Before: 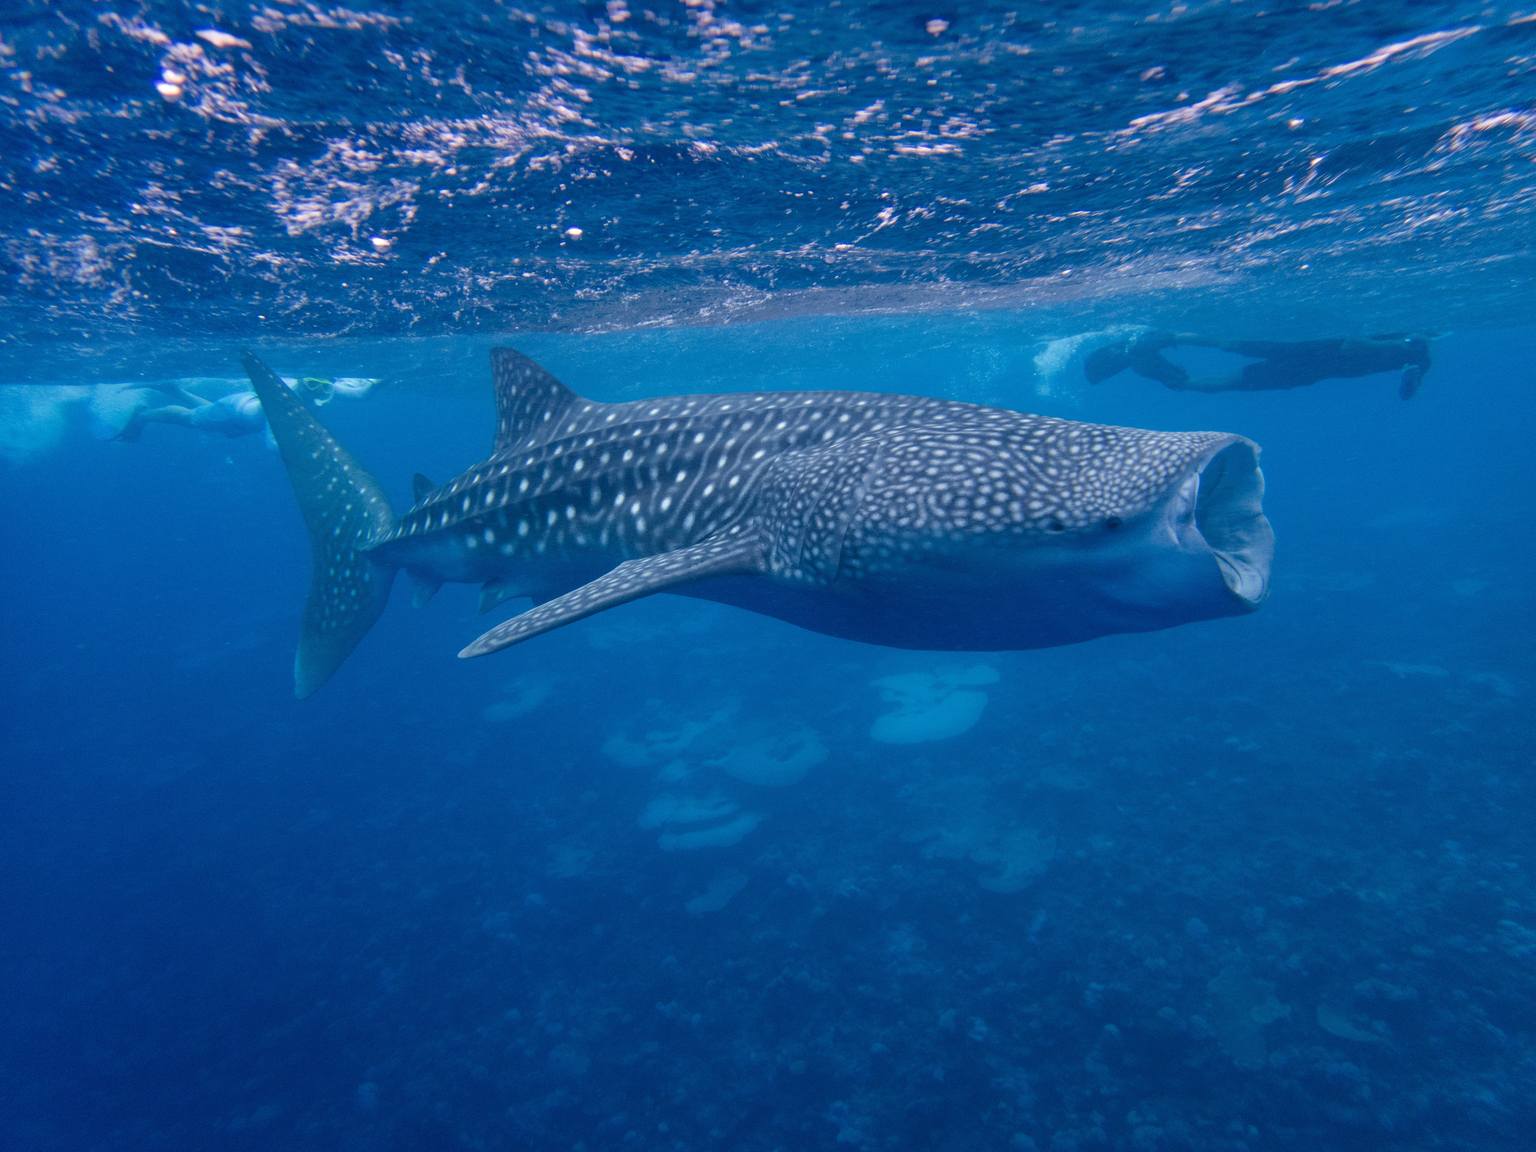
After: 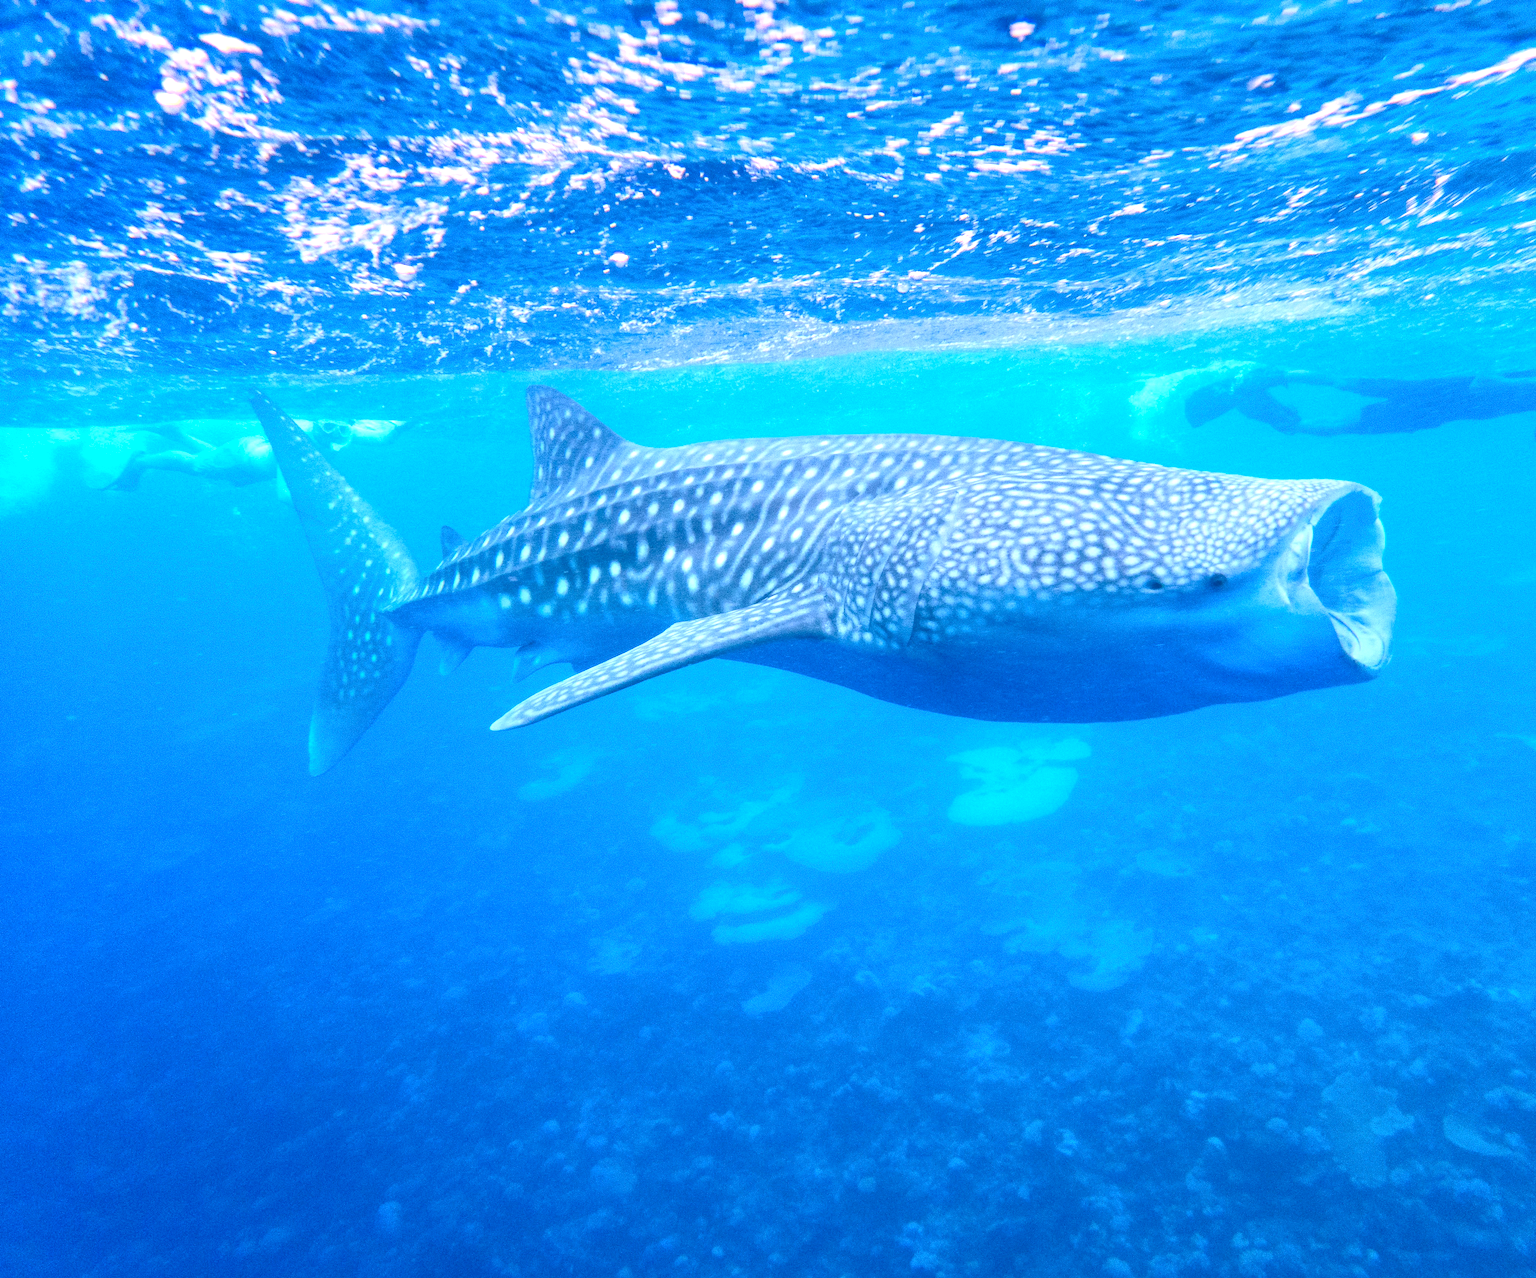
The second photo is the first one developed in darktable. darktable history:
crop and rotate: left 1.088%, right 8.807%
contrast brightness saturation: contrast 0.2, brightness 0.15, saturation 0.14
exposure: black level correction 0, exposure 1.45 EV, compensate exposure bias true, compensate highlight preservation false
